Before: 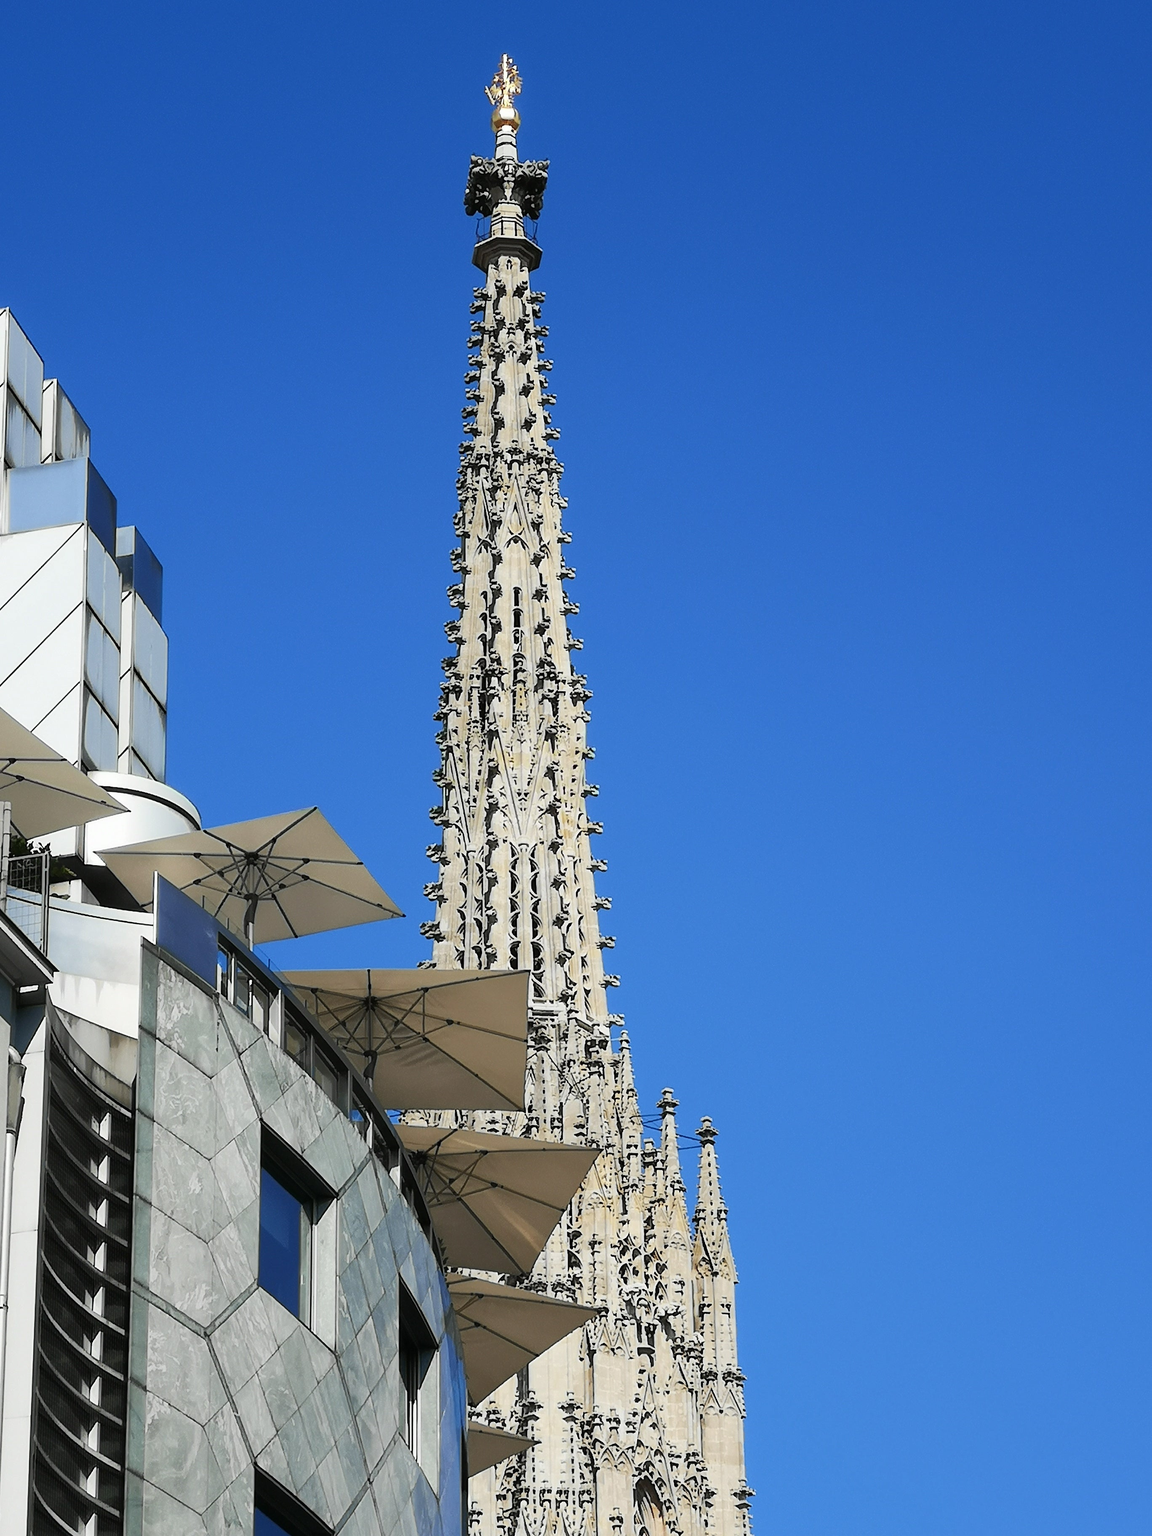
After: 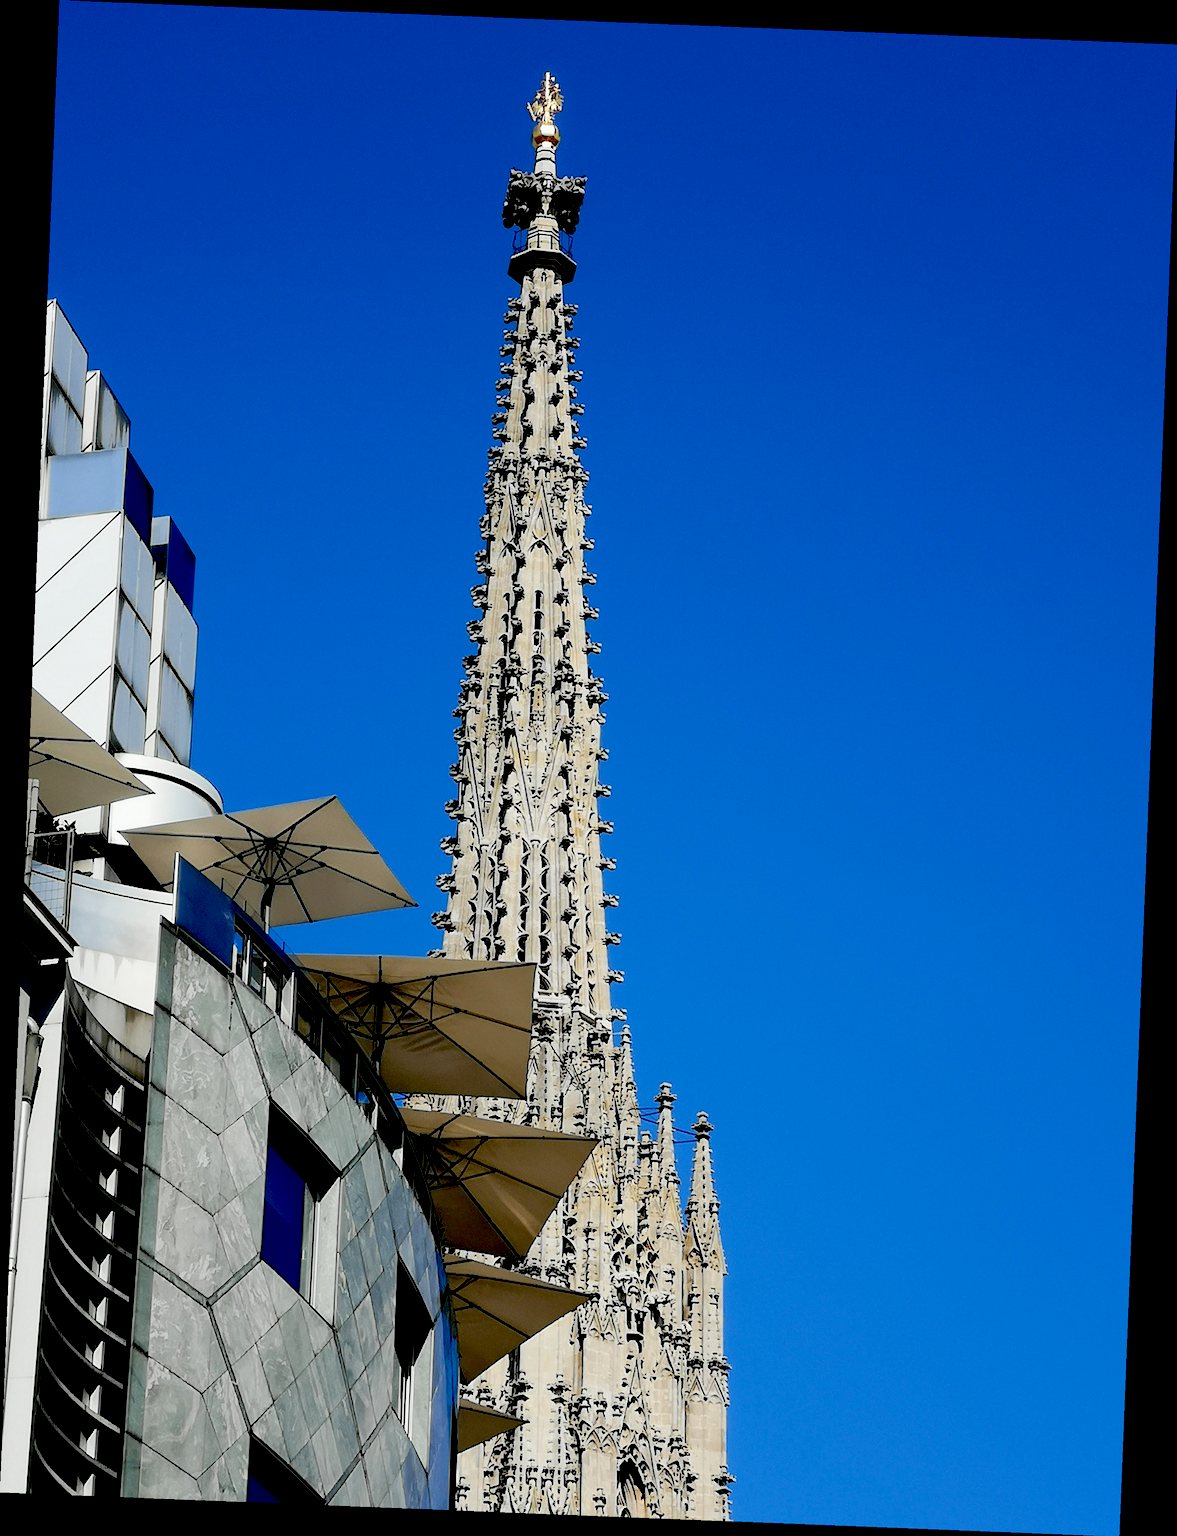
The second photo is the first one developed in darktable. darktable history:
rotate and perspective: rotation 2.27°, automatic cropping off
exposure: black level correction 0.056, exposure -0.039 EV, compensate highlight preservation false
